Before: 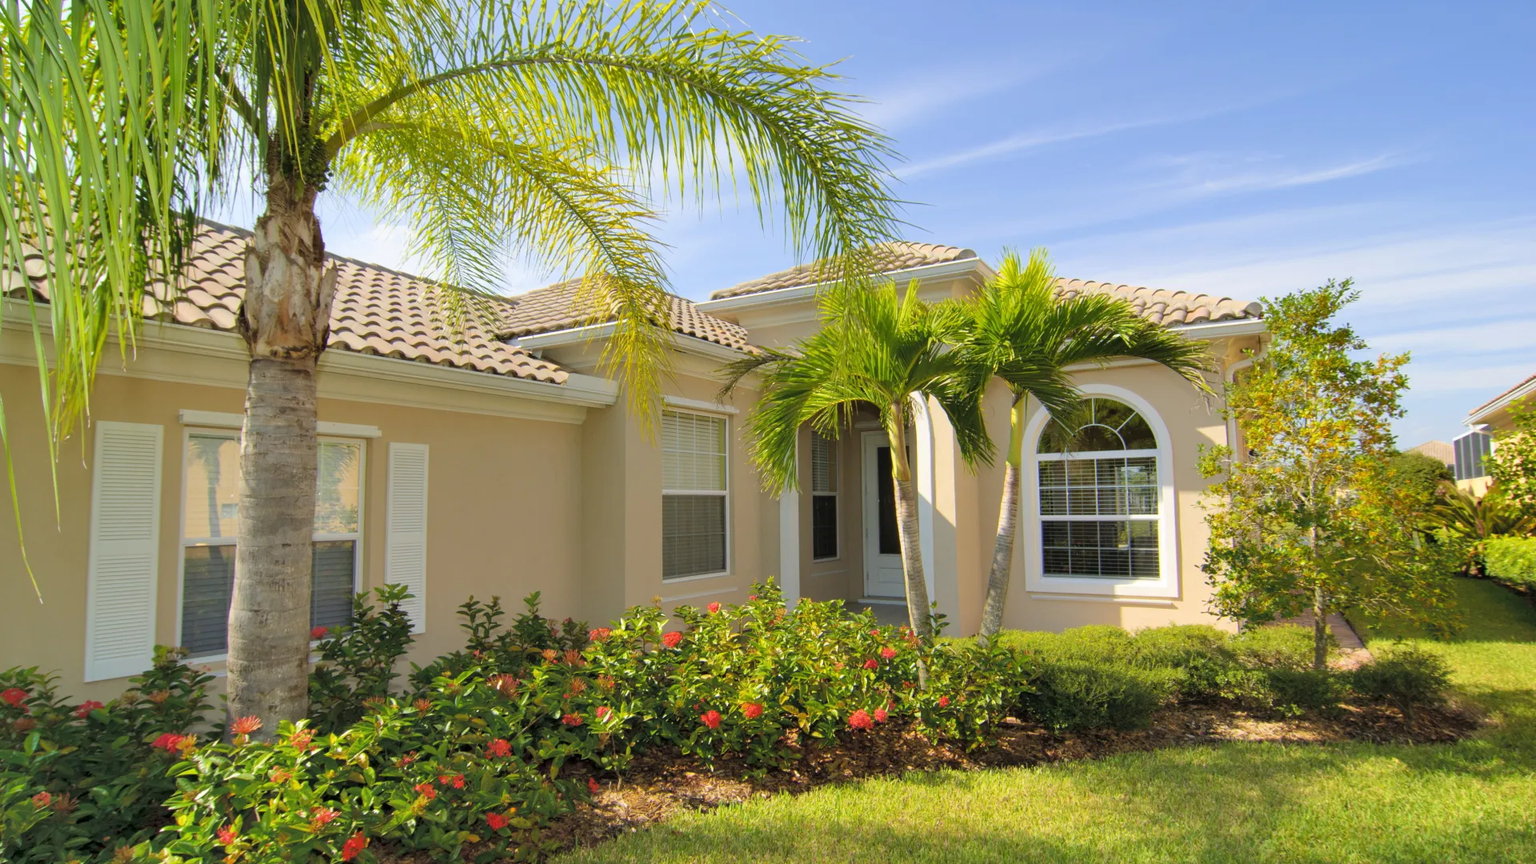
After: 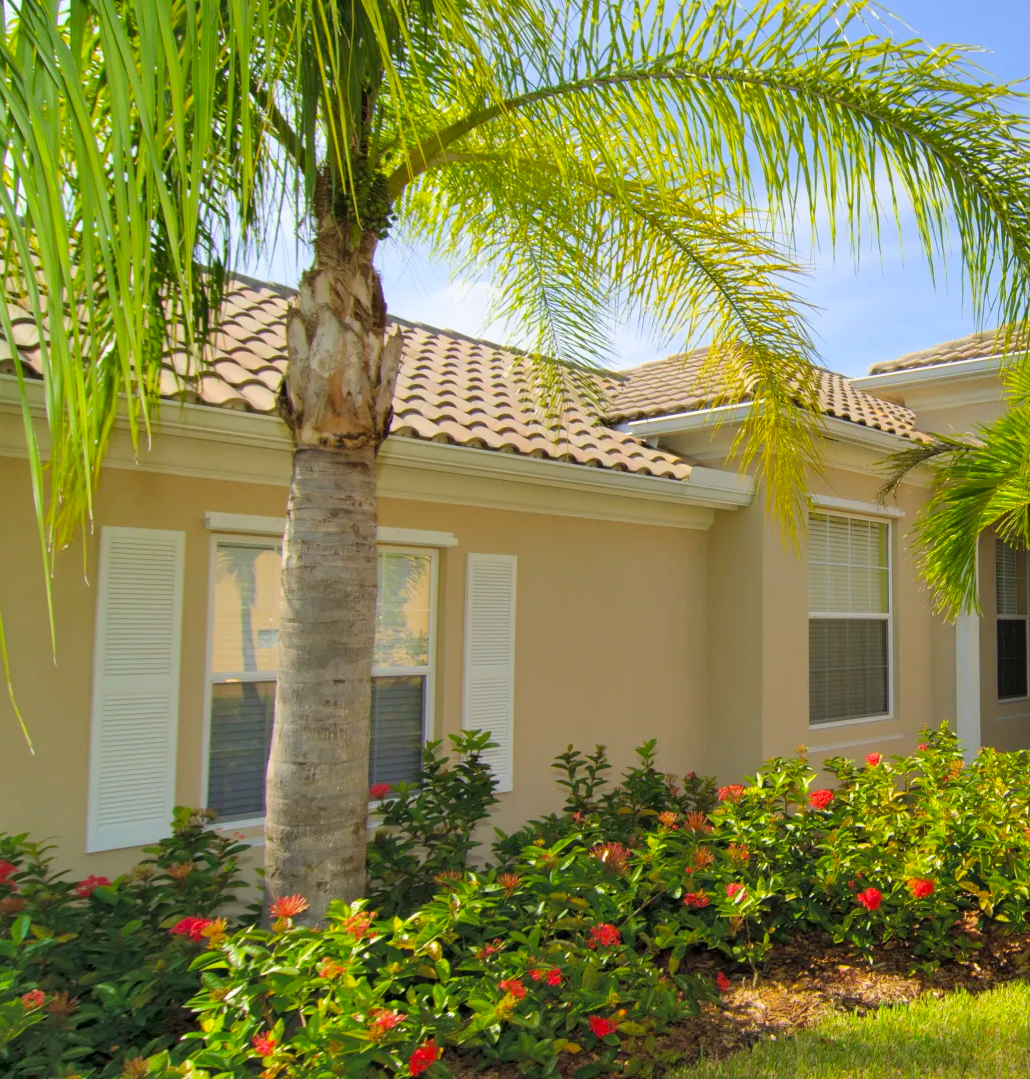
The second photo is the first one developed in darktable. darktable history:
crop: left 1.003%, right 45.303%, bottom 0.091%
color zones: curves: ch1 [(0.25, 0.61) (0.75, 0.248)]
